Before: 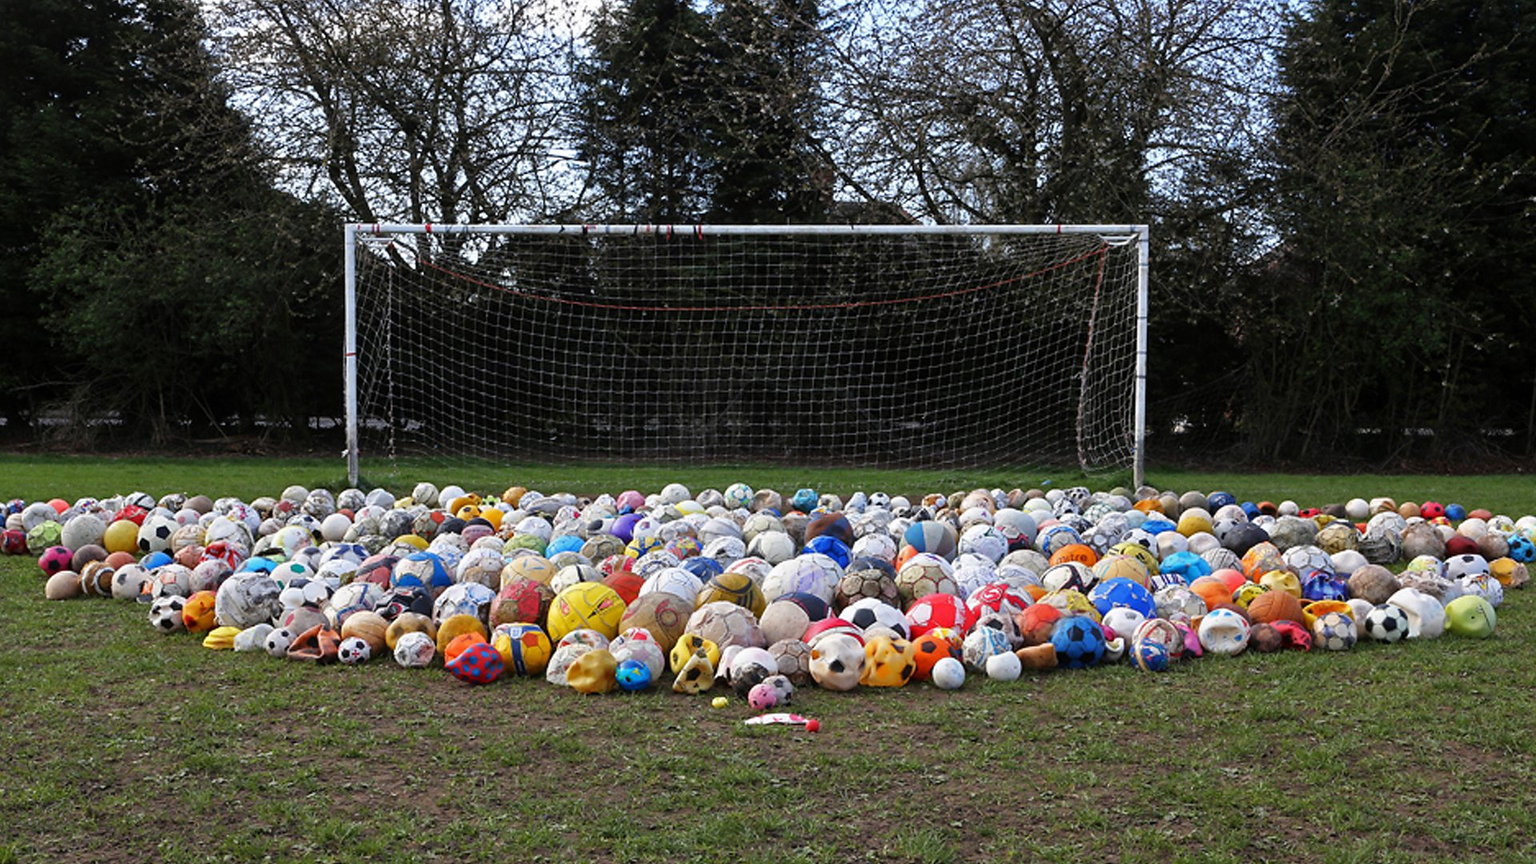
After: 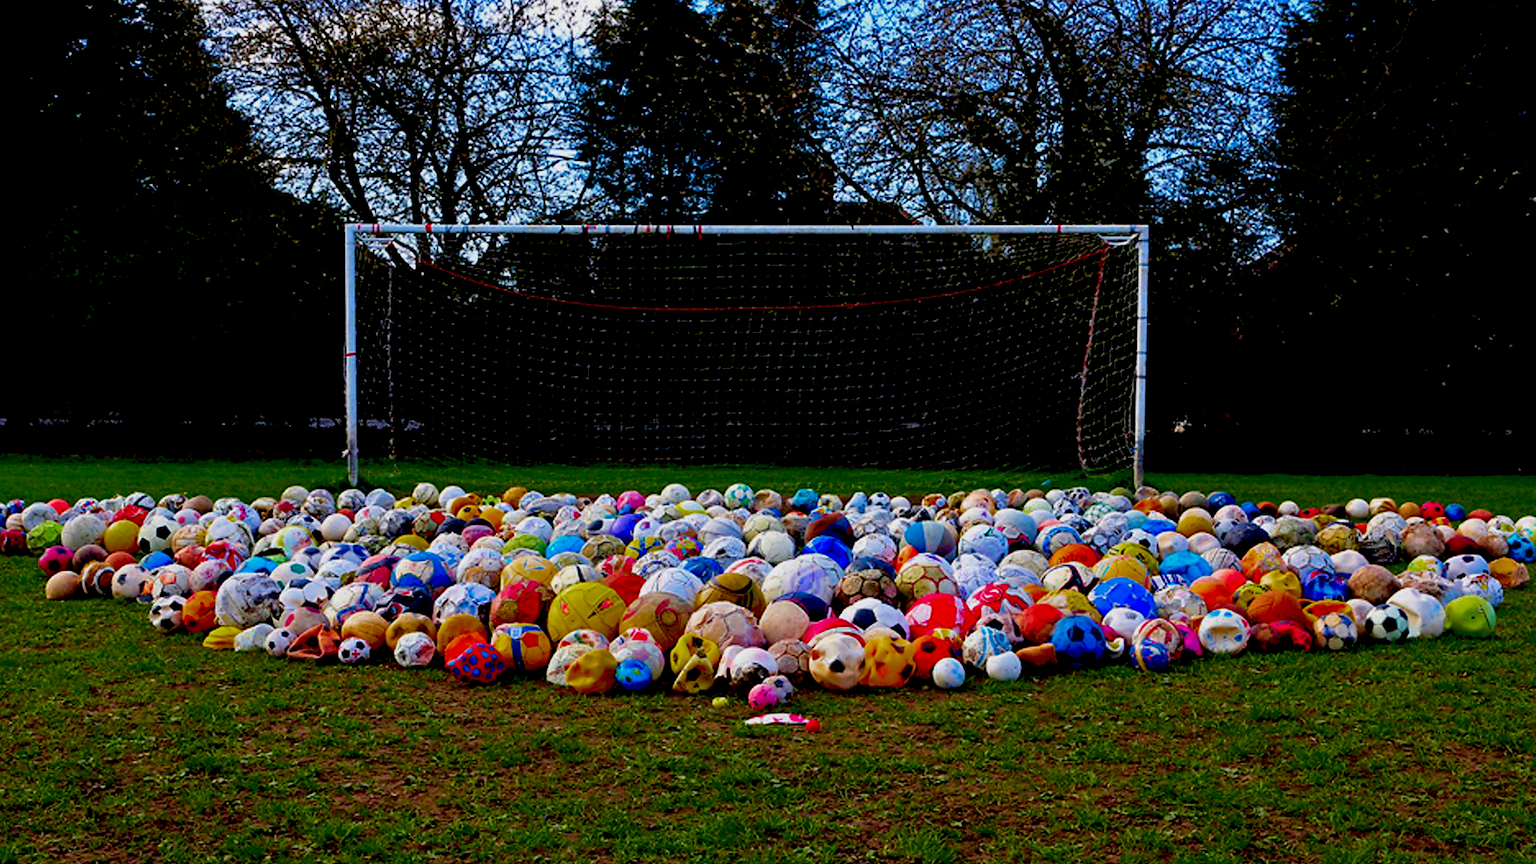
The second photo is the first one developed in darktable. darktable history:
color zones: curves: ch0 [(0, 0.425) (0.143, 0.422) (0.286, 0.42) (0.429, 0.419) (0.571, 0.419) (0.714, 0.42) (0.857, 0.422) (1, 0.425)]; ch1 [(0, 0.666) (0.143, 0.669) (0.286, 0.671) (0.429, 0.67) (0.571, 0.67) (0.714, 0.67) (0.857, 0.67) (1, 0.666)], mix 26.05%
exposure: black level correction 0.046, exposure -0.232 EV, compensate exposure bias true, compensate highlight preservation false
velvia: strength 75%
